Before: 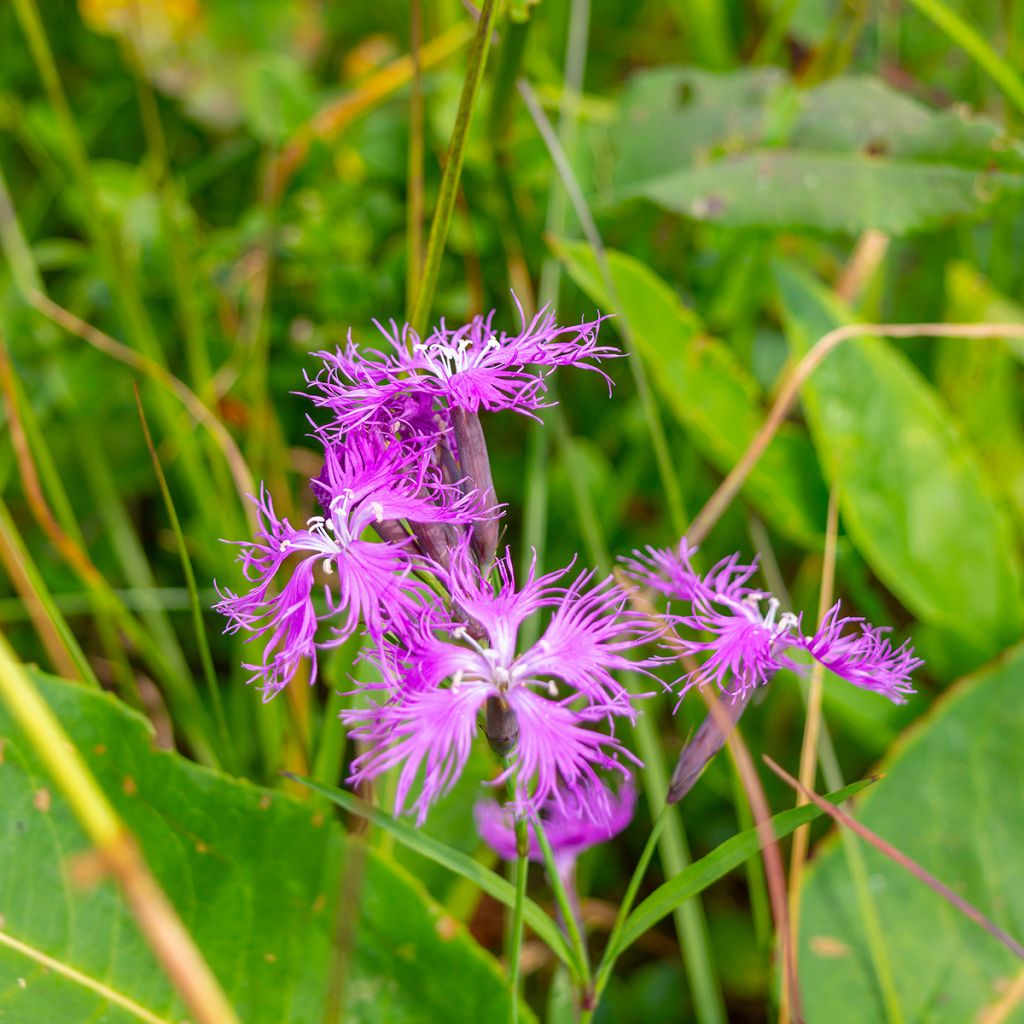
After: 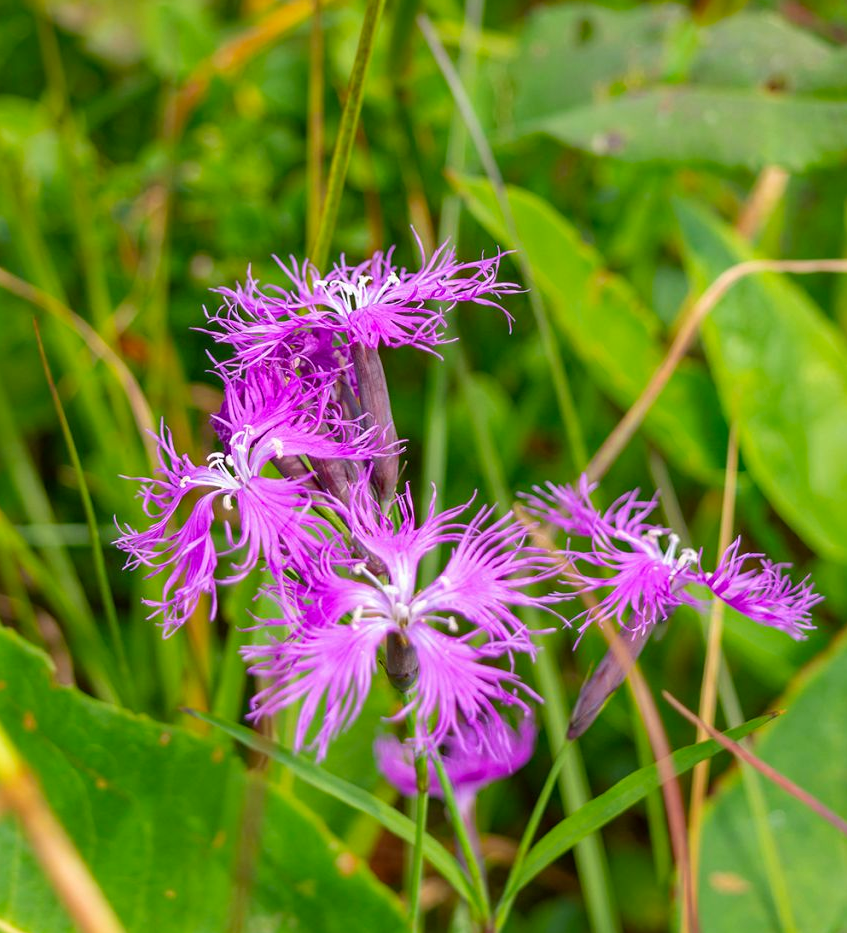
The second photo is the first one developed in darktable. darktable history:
haze removal: compatibility mode true, adaptive false
crop: left 9.841%, top 6.276%, right 7.336%, bottom 2.58%
